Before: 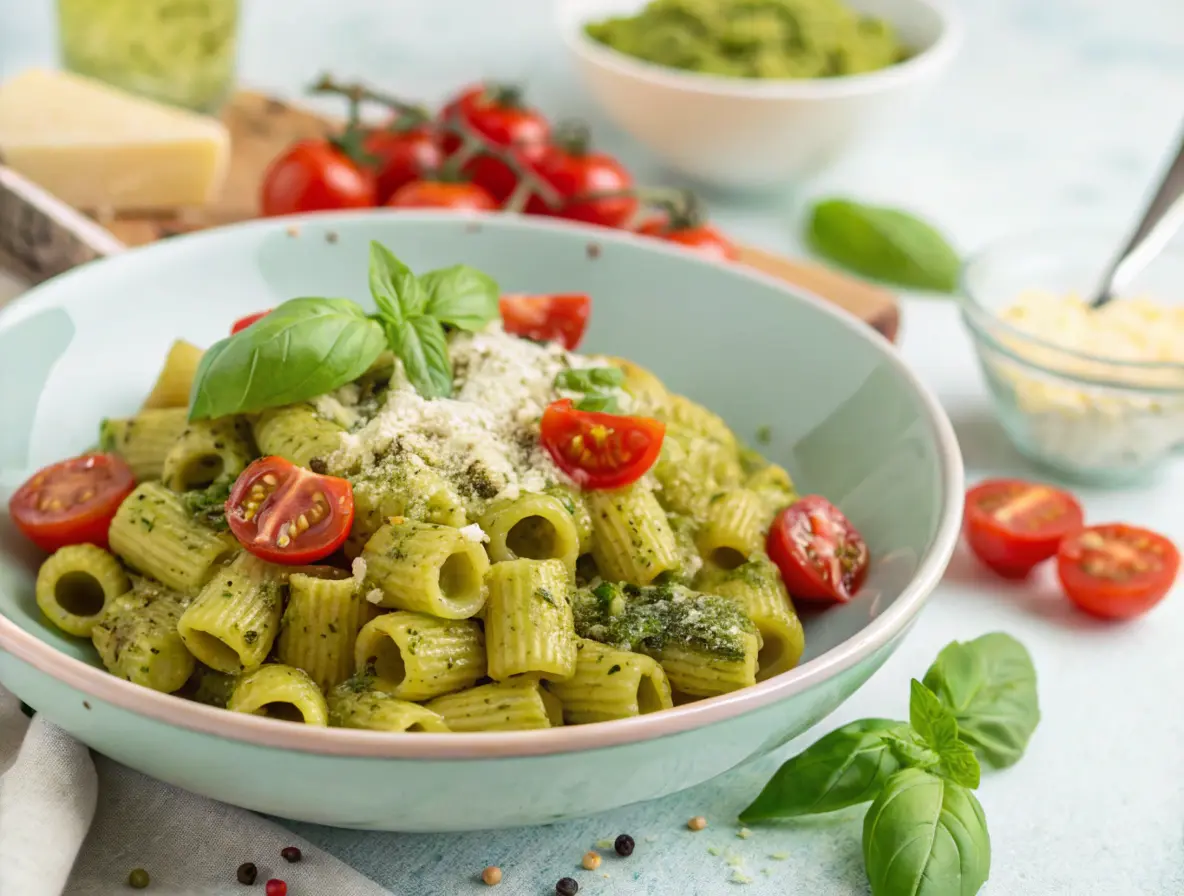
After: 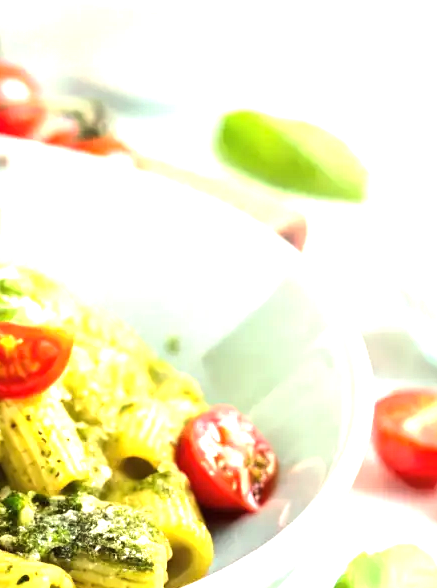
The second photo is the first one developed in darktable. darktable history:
exposure: black level correction 0, exposure 1.015 EV, compensate exposure bias true, compensate highlight preservation false
crop and rotate: left 49.936%, top 10.094%, right 13.136%, bottom 24.256%
tone equalizer: -8 EV -0.75 EV, -7 EV -0.7 EV, -6 EV -0.6 EV, -5 EV -0.4 EV, -3 EV 0.4 EV, -2 EV 0.6 EV, -1 EV 0.7 EV, +0 EV 0.75 EV, edges refinement/feathering 500, mask exposure compensation -1.57 EV, preserve details no
